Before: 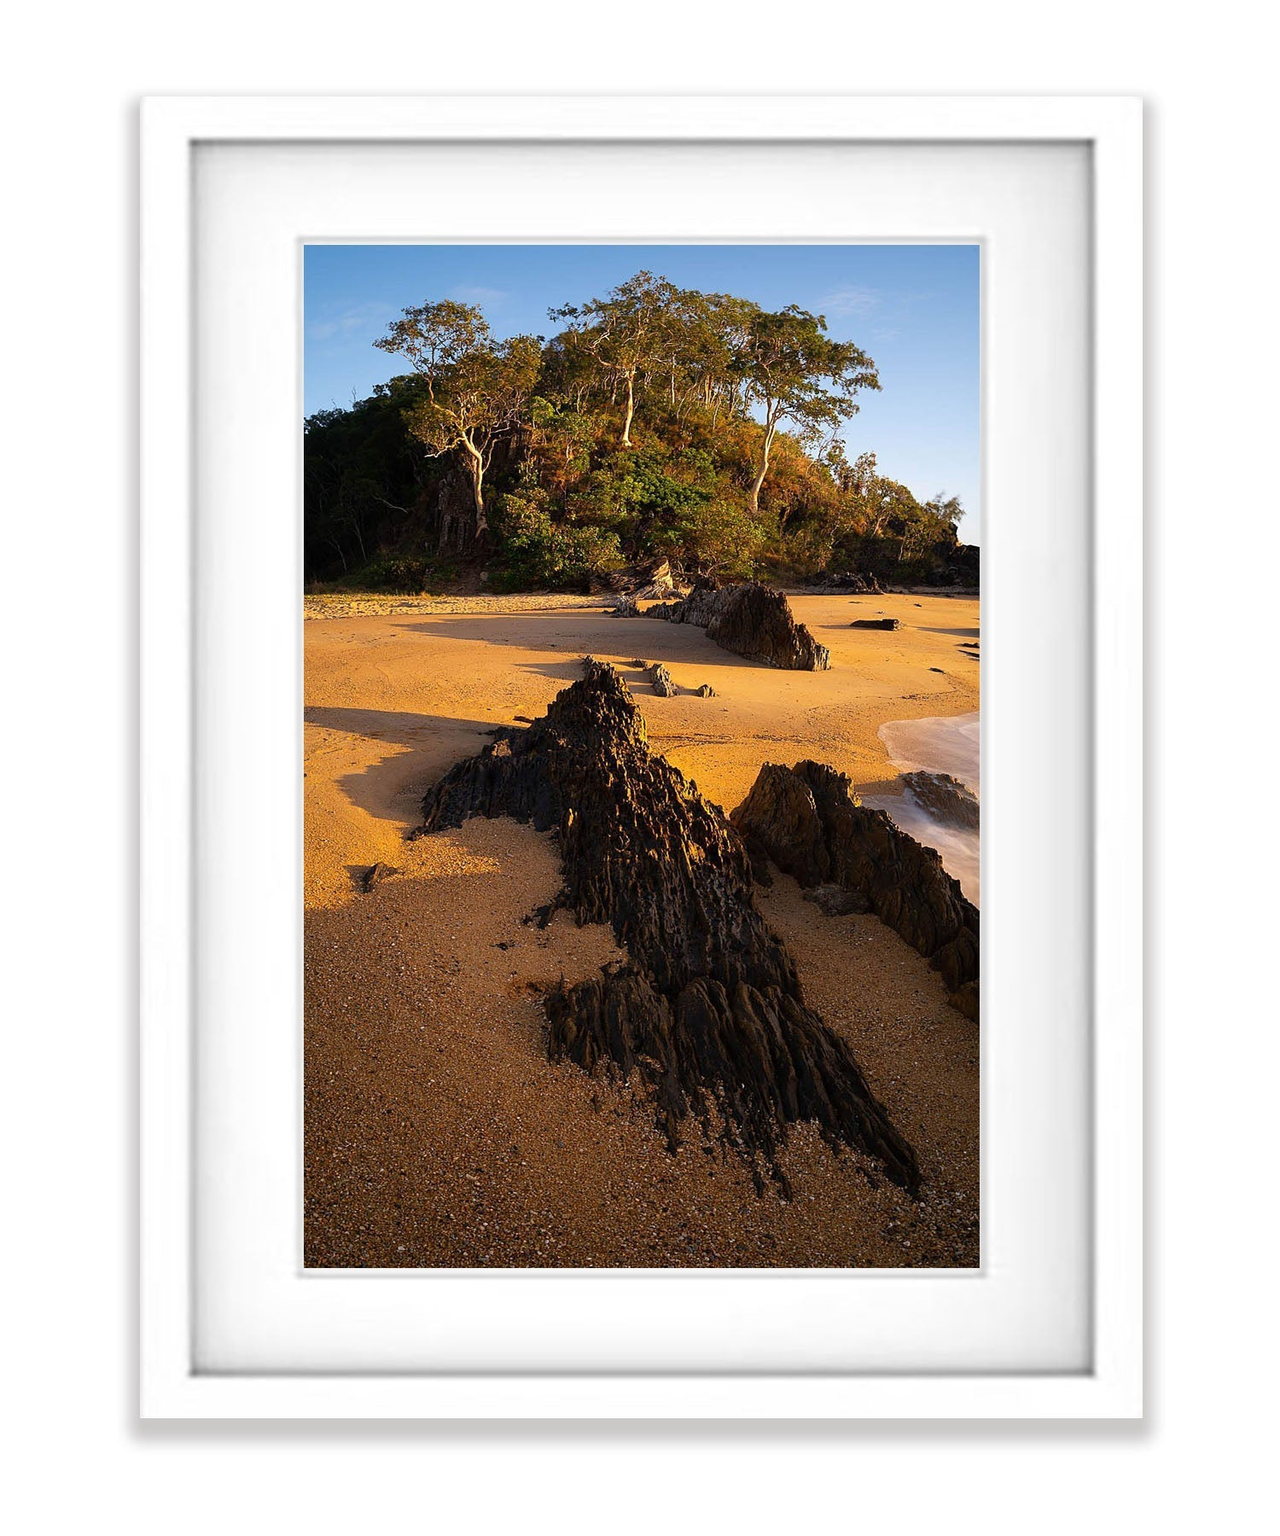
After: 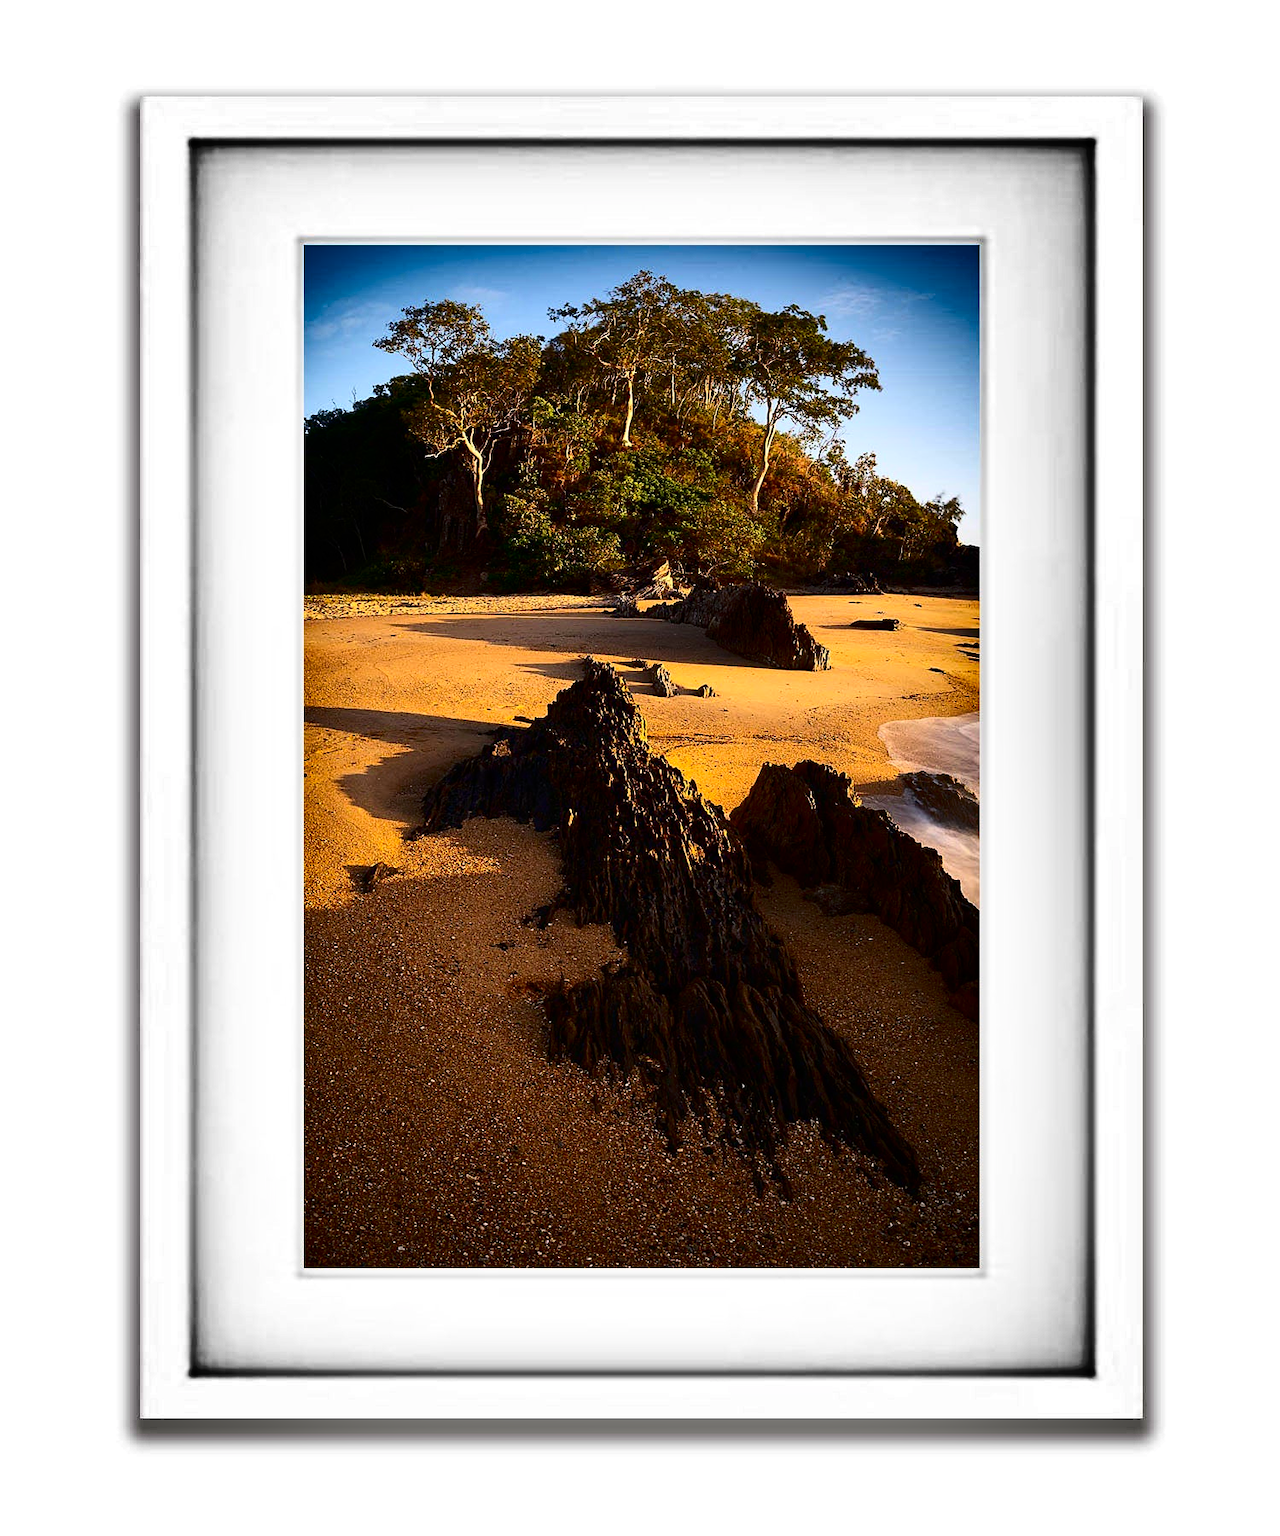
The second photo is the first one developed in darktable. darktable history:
shadows and highlights: shadows 20.93, highlights -81.17, soften with gaussian
contrast brightness saturation: contrast 0.3, brightness -0.083, saturation 0.172
